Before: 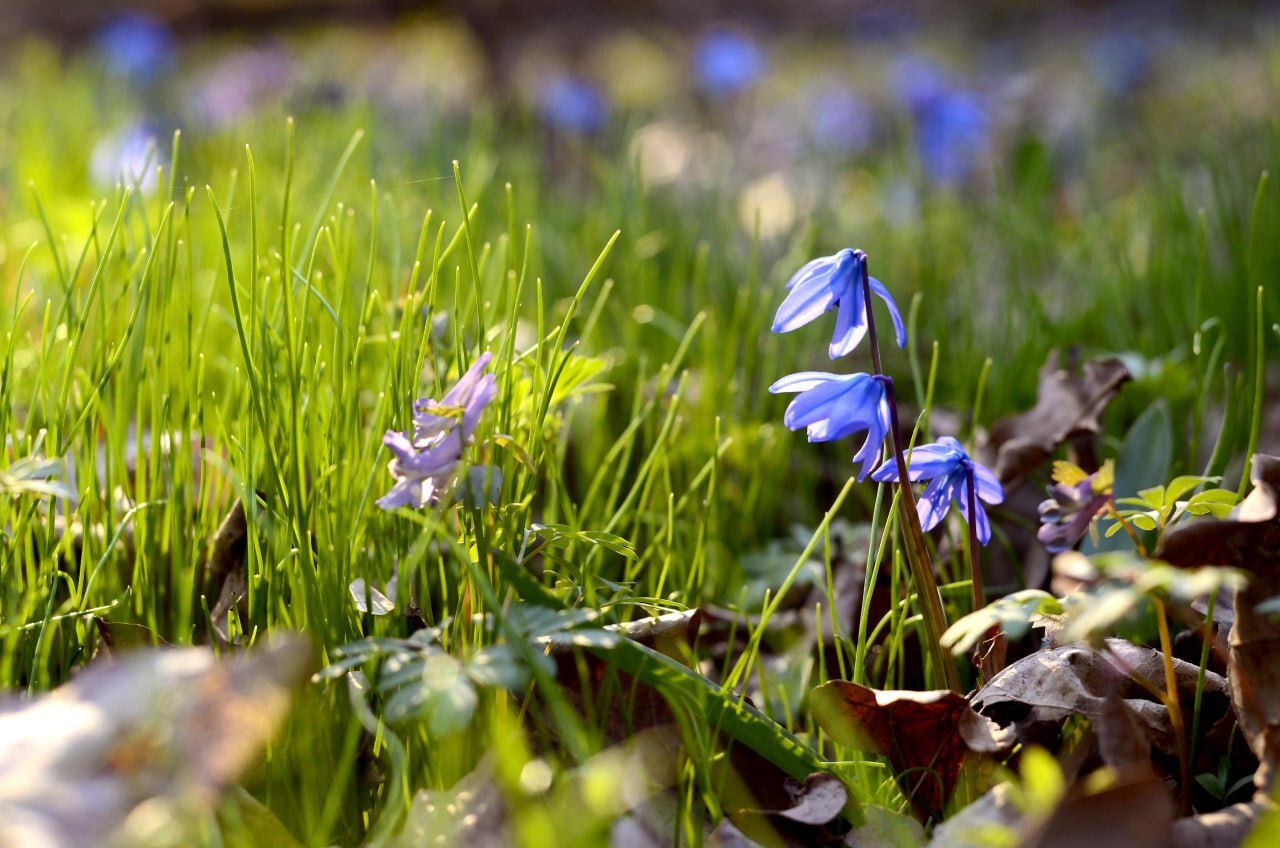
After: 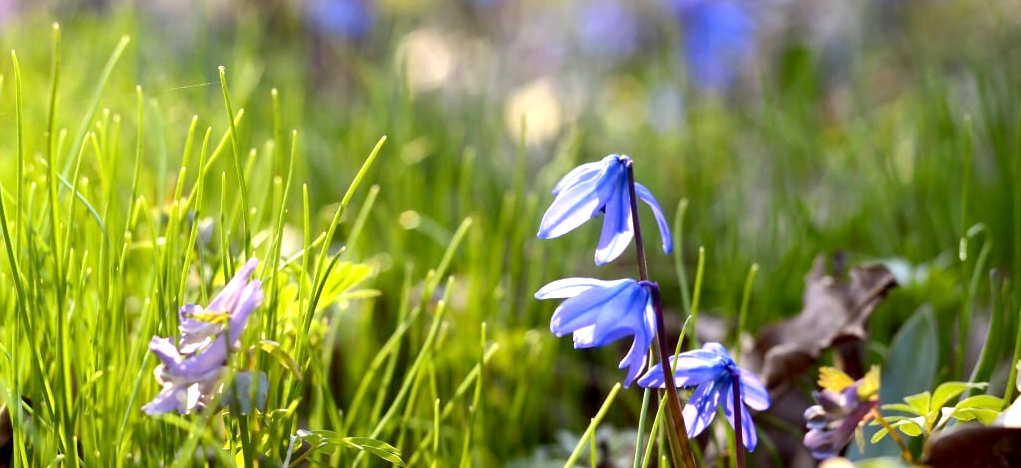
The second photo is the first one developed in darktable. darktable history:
exposure: black level correction 0.001, exposure 0.499 EV, compensate highlight preservation false
crop: left 18.301%, top 11.113%, right 1.896%, bottom 33.365%
